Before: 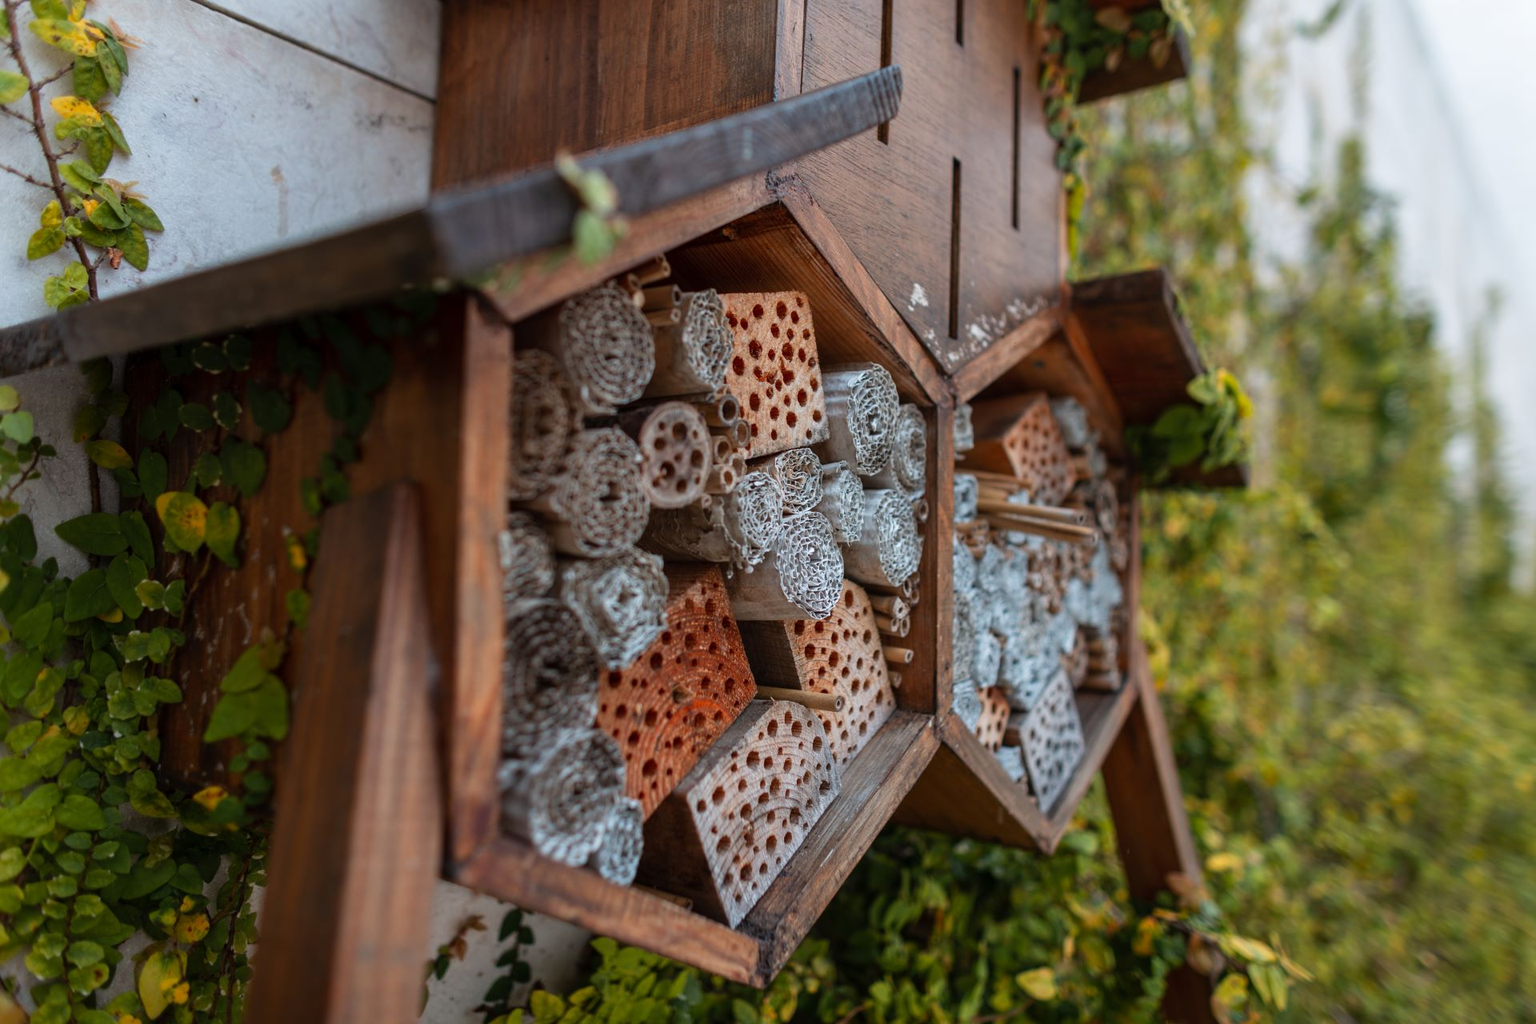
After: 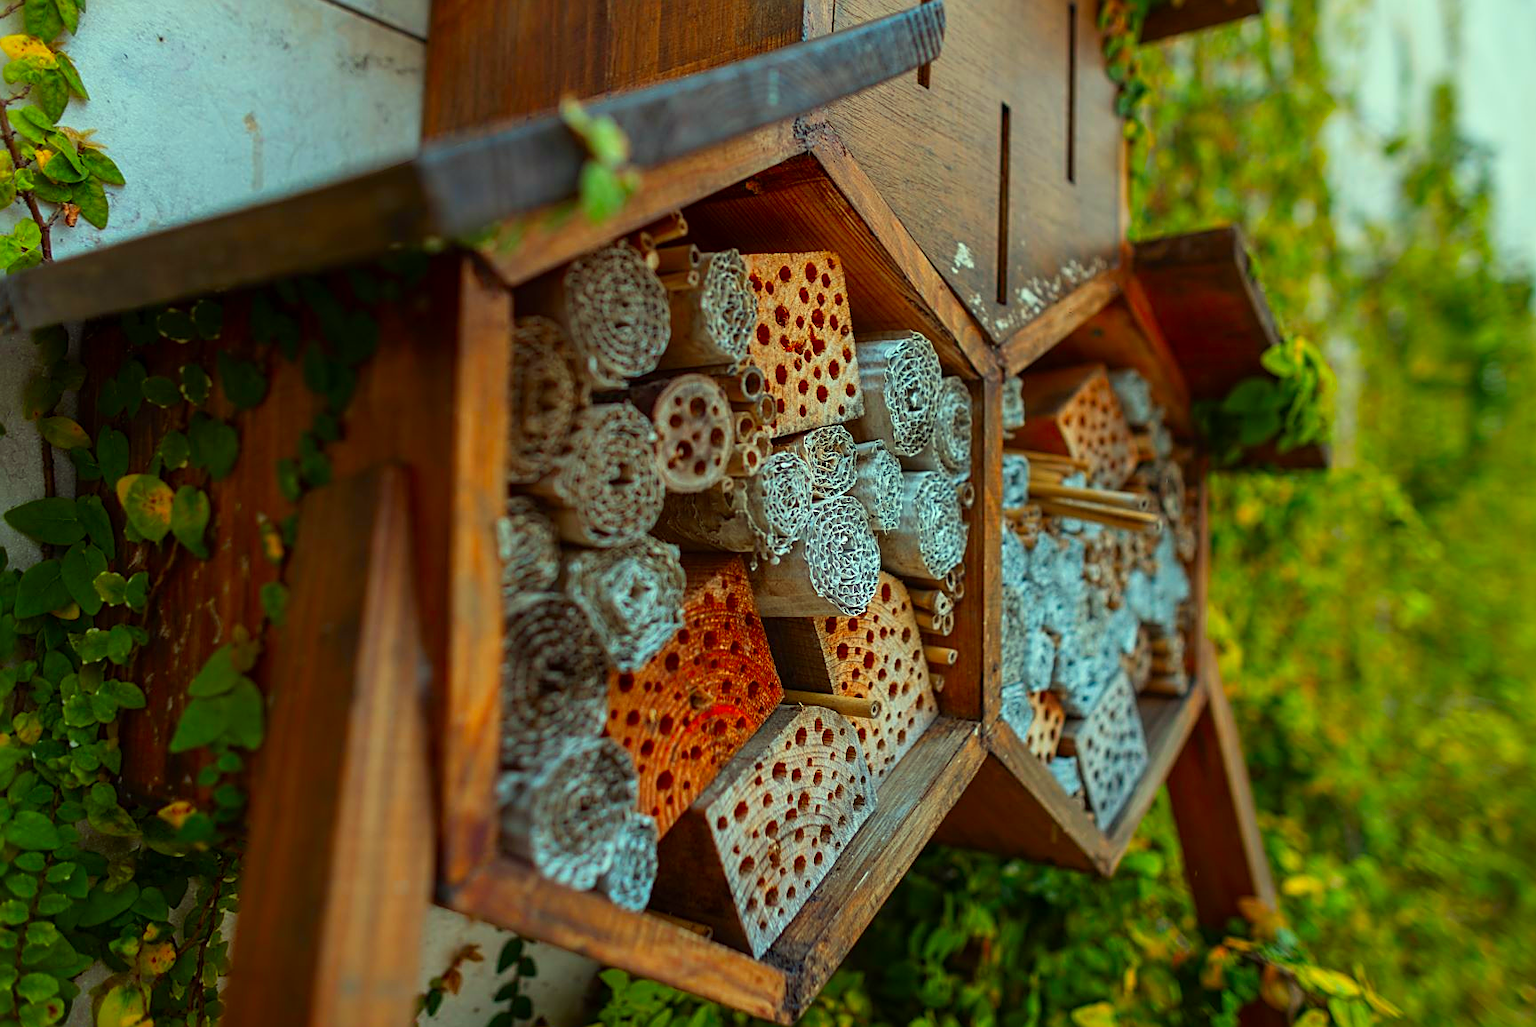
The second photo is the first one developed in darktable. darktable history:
crop: left 3.339%, top 6.374%, right 6.573%, bottom 3.214%
sharpen: amount 0.591
color correction: highlights a* -11.03, highlights b* 9.96, saturation 1.71
